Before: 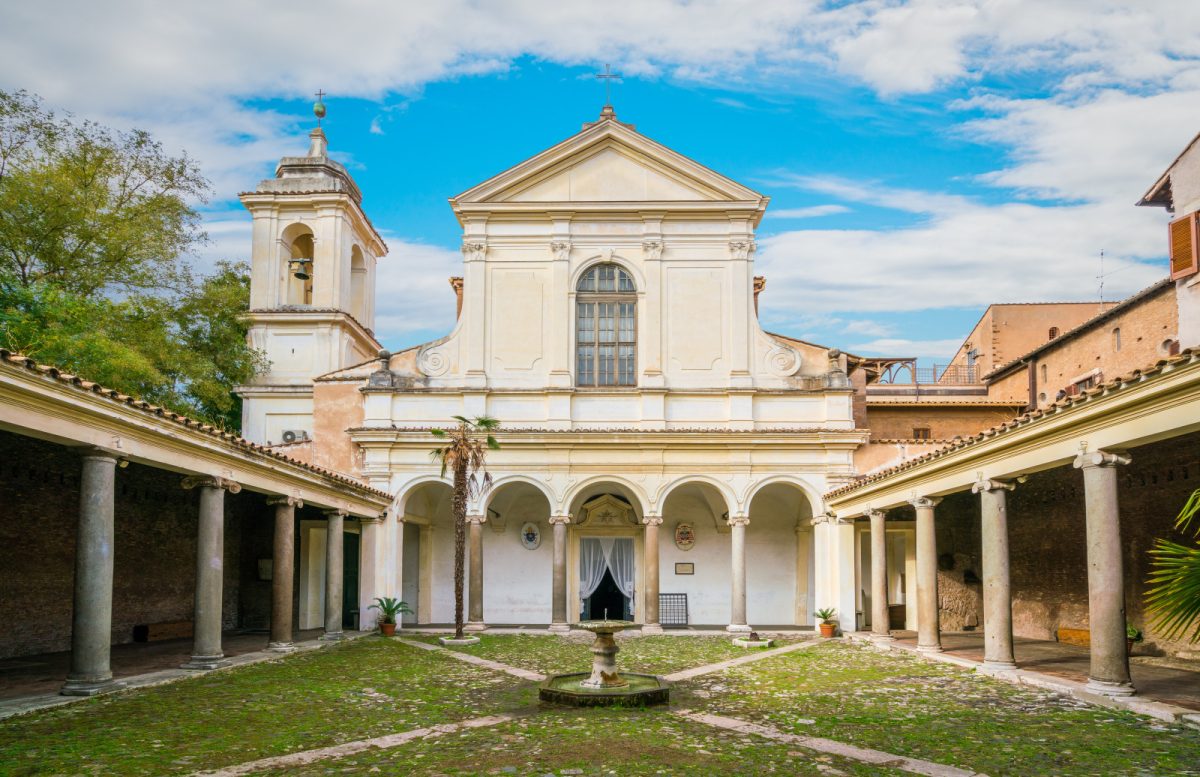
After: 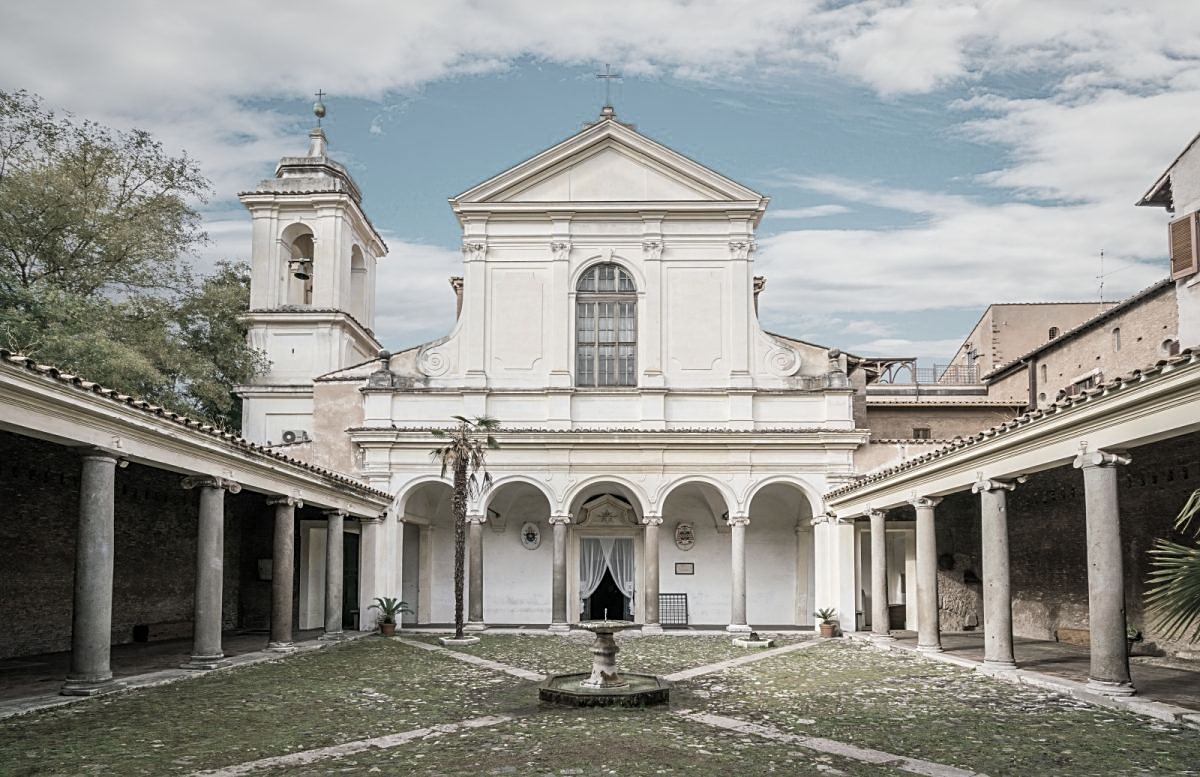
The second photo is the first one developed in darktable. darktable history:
sharpen: on, module defaults
color zones: curves: ch1 [(0, 0.153) (0.143, 0.15) (0.286, 0.151) (0.429, 0.152) (0.571, 0.152) (0.714, 0.151) (0.857, 0.151) (1, 0.153)]
